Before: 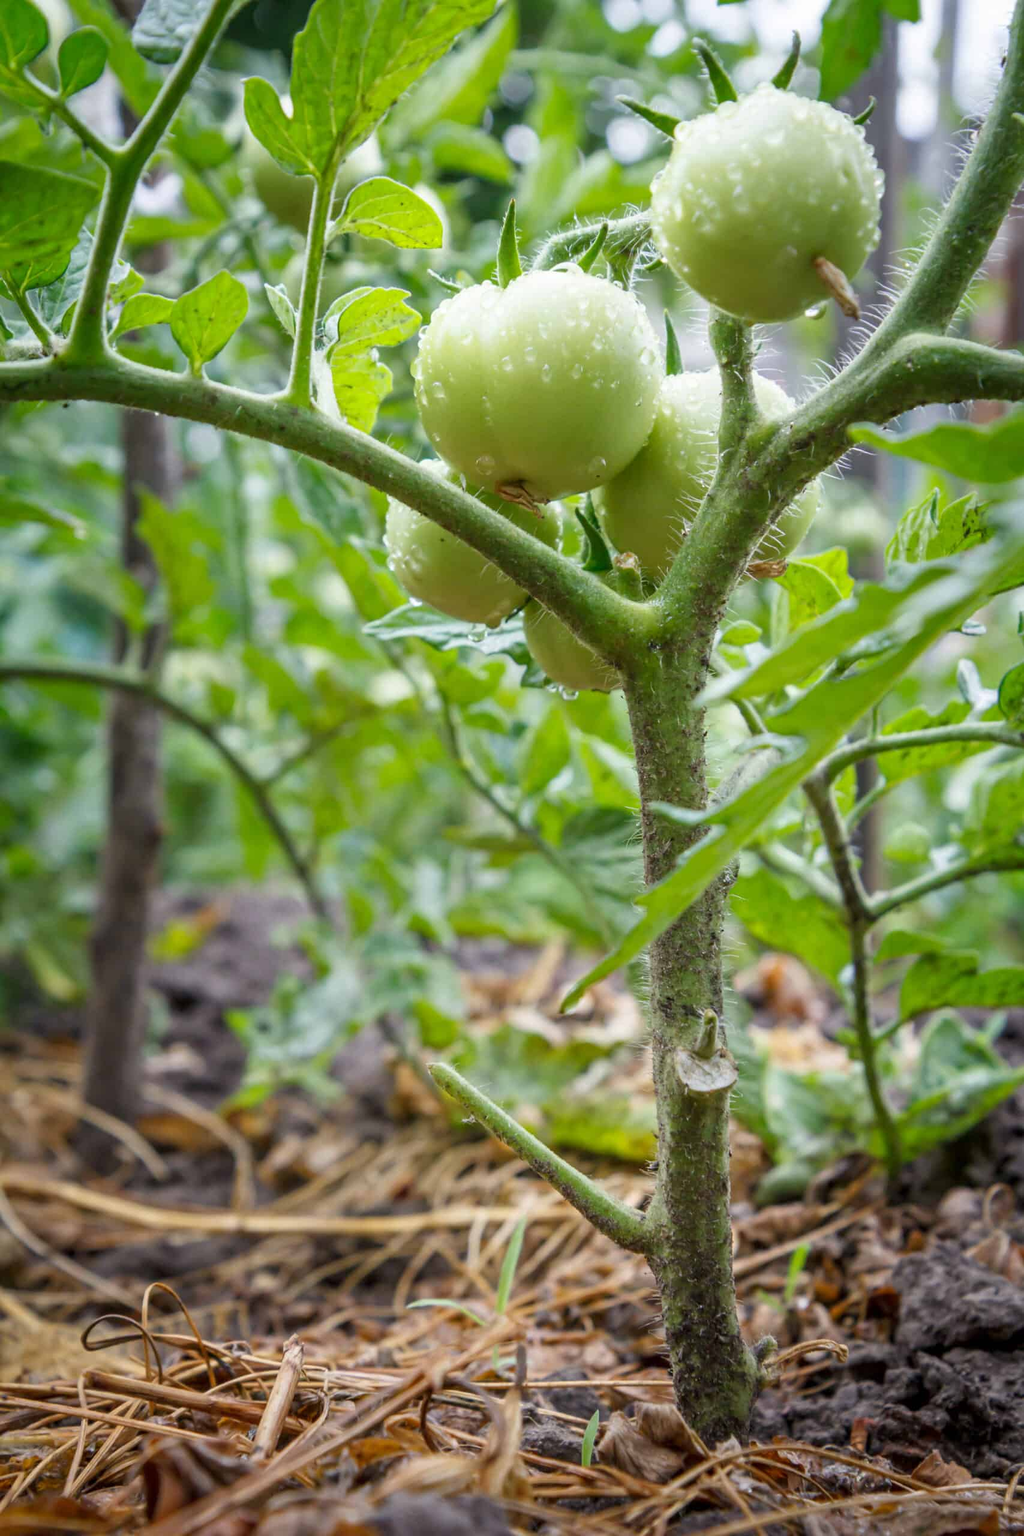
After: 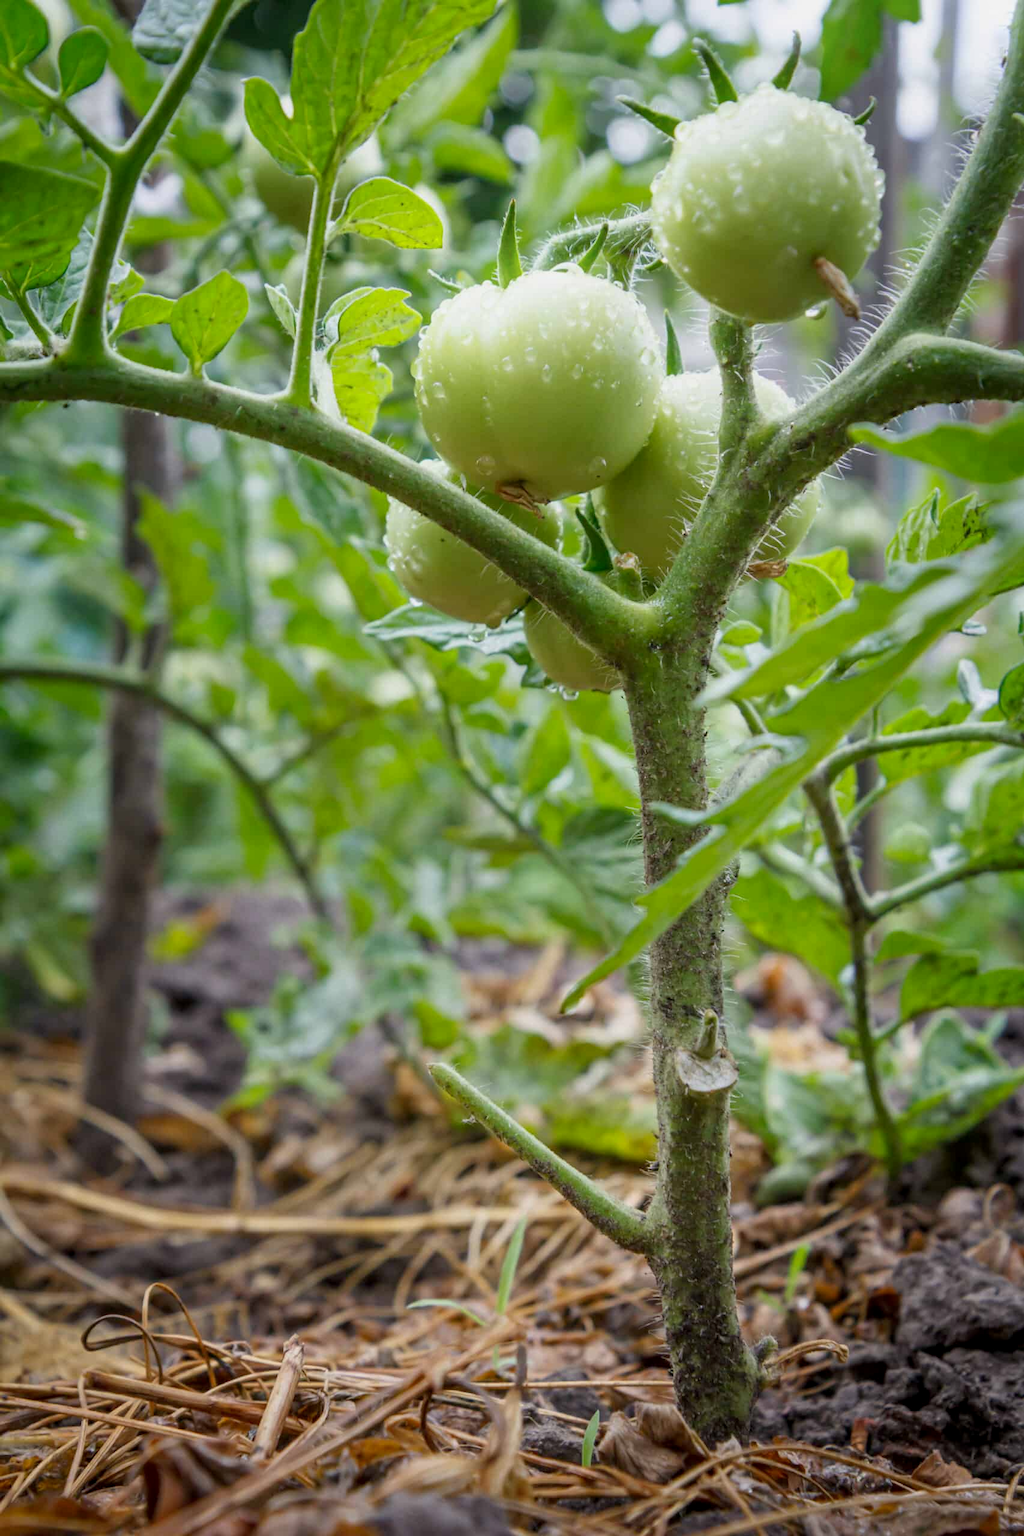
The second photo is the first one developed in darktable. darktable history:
exposure: black level correction 0.001, exposure -0.2 EV, compensate highlight preservation false
bloom: size 15%, threshold 97%, strength 7%
